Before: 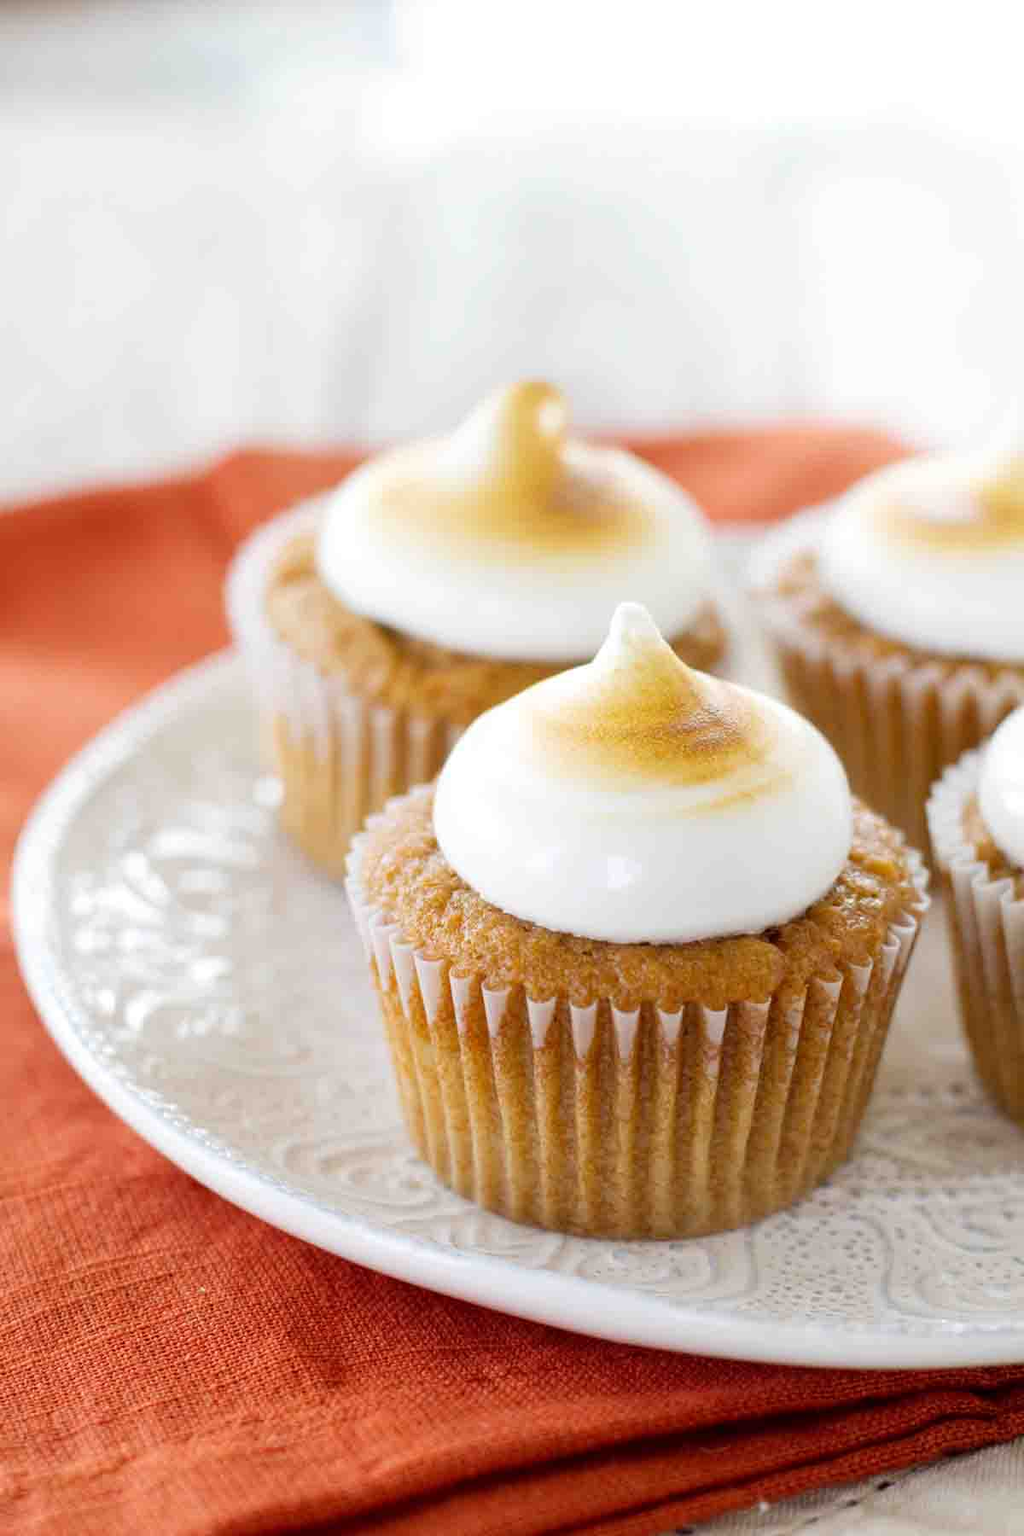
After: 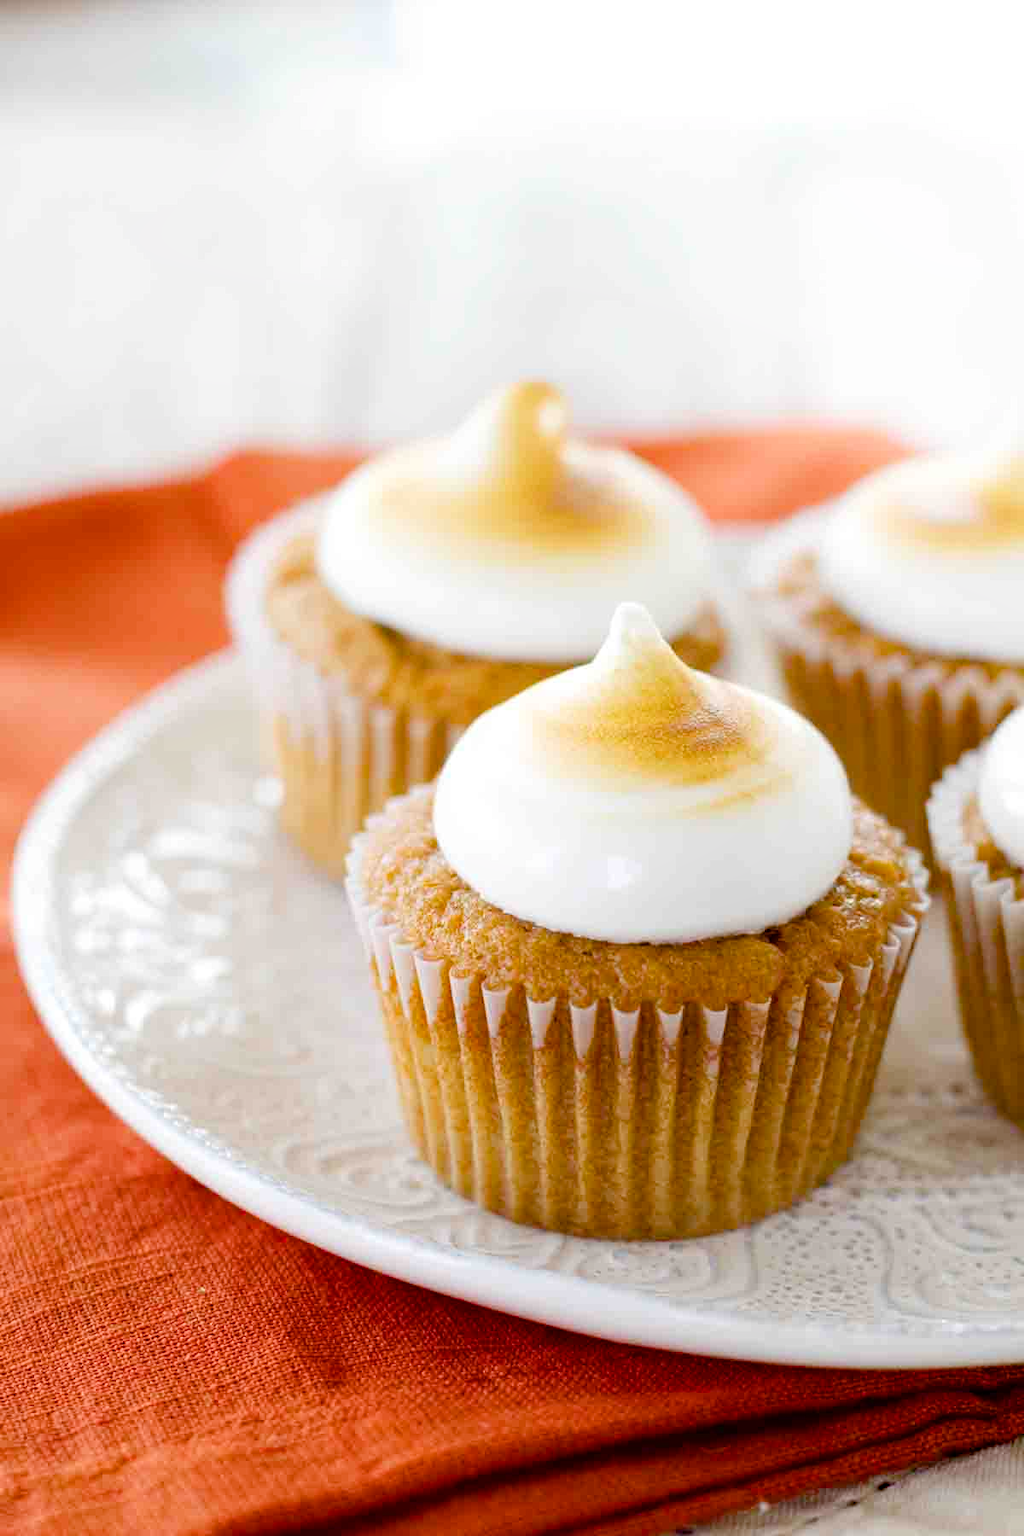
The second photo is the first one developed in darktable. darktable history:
shadows and highlights: radius 93.07, shadows -14.46, white point adjustment 0.23, highlights 31.48, compress 48.23%, highlights color adjustment 52.79%, soften with gaussian
haze removal: strength 0.29, distance 0.25, compatibility mode true, adaptive false
color balance rgb: perceptual saturation grading › global saturation 20%, perceptual saturation grading › highlights -25%, perceptual saturation grading › shadows 25%
